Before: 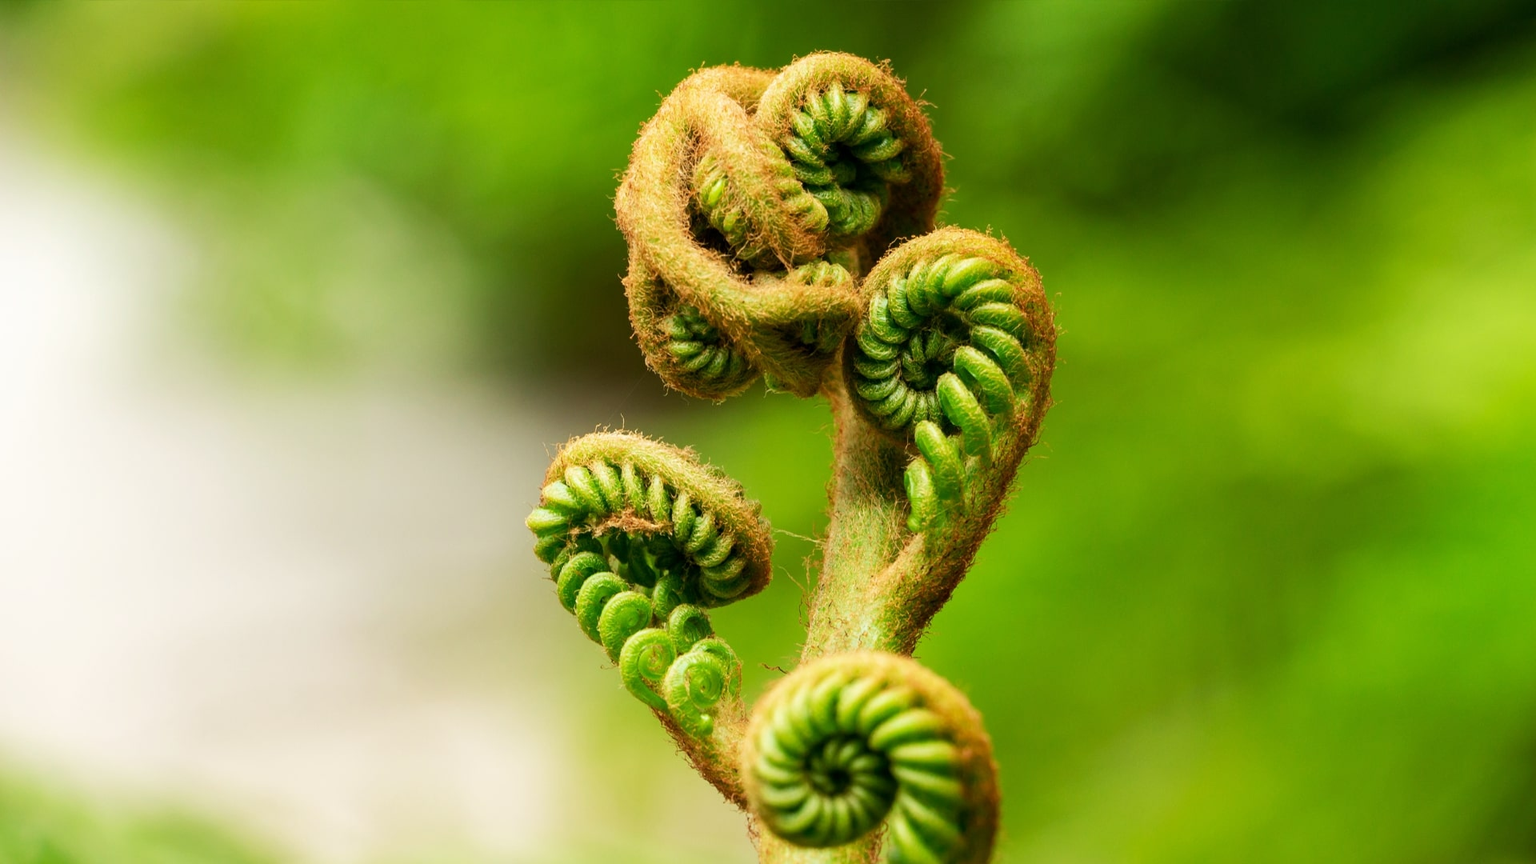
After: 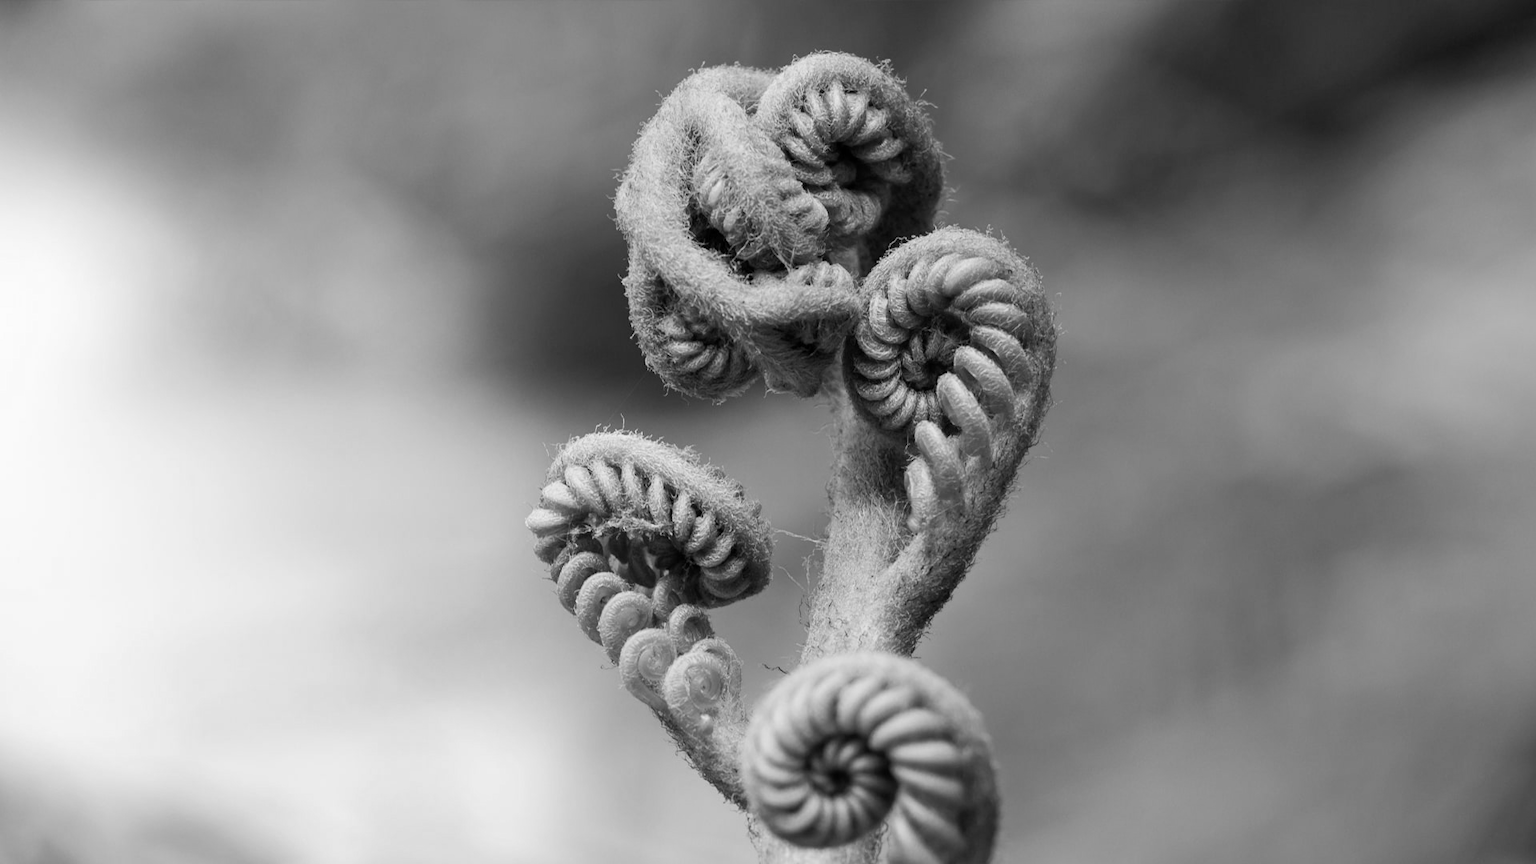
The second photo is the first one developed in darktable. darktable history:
monochrome: size 1
white balance: red 0.988, blue 1.017
